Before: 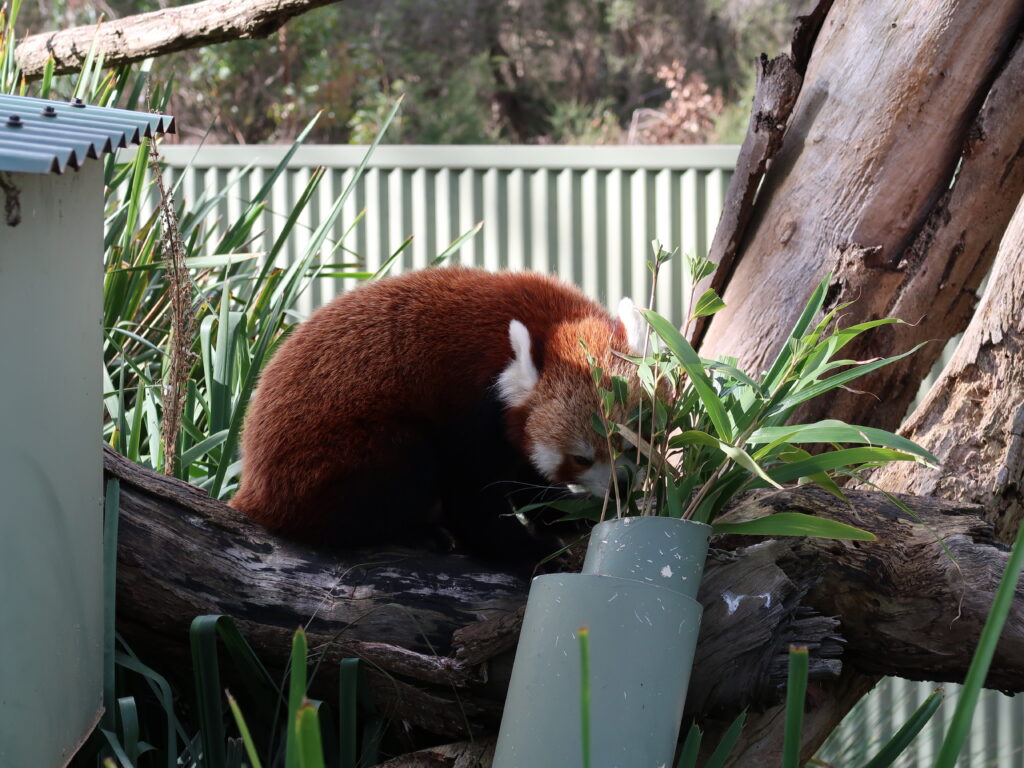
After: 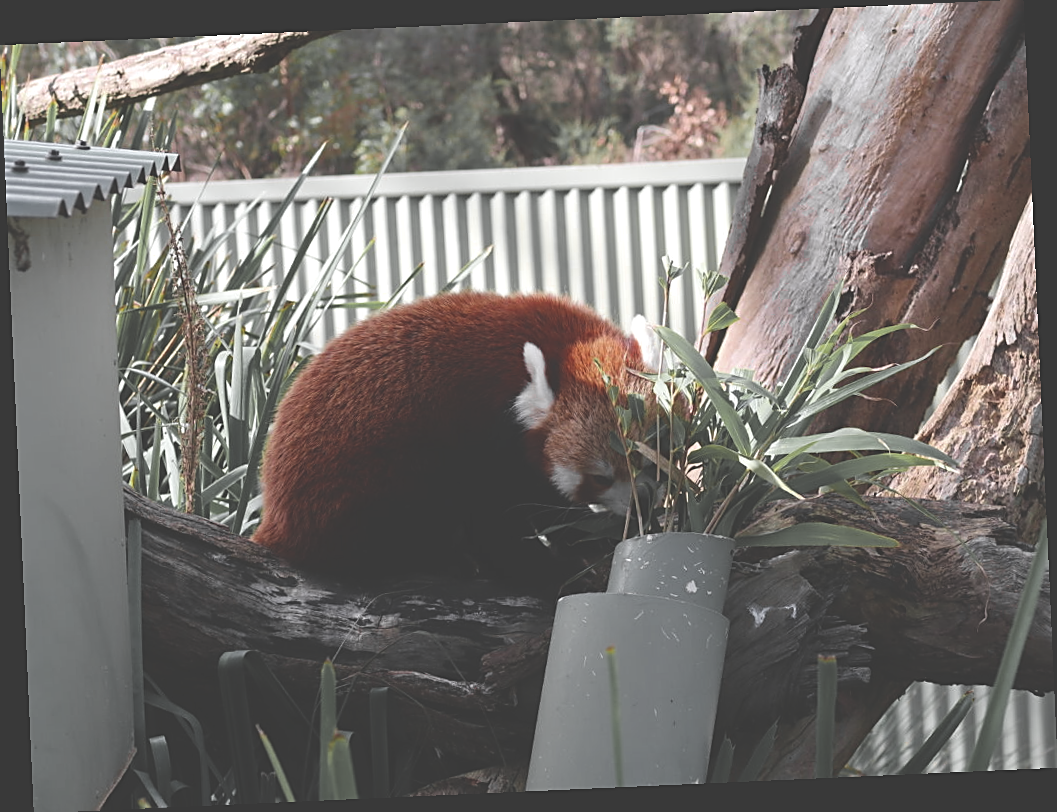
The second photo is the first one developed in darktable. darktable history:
rotate and perspective: rotation -2.56°, automatic cropping off
sharpen: on, module defaults
exposure: black level correction -0.041, exposure 0.064 EV, compensate highlight preservation false
color zones: curves: ch0 [(0.004, 0.388) (0.125, 0.392) (0.25, 0.404) (0.375, 0.5) (0.5, 0.5) (0.625, 0.5) (0.75, 0.5) (0.875, 0.5)]; ch1 [(0, 0.5) (0.125, 0.5) (0.25, 0.5) (0.375, 0.124) (0.524, 0.124) (0.645, 0.128) (0.789, 0.132) (0.914, 0.096) (0.998, 0.068)]
